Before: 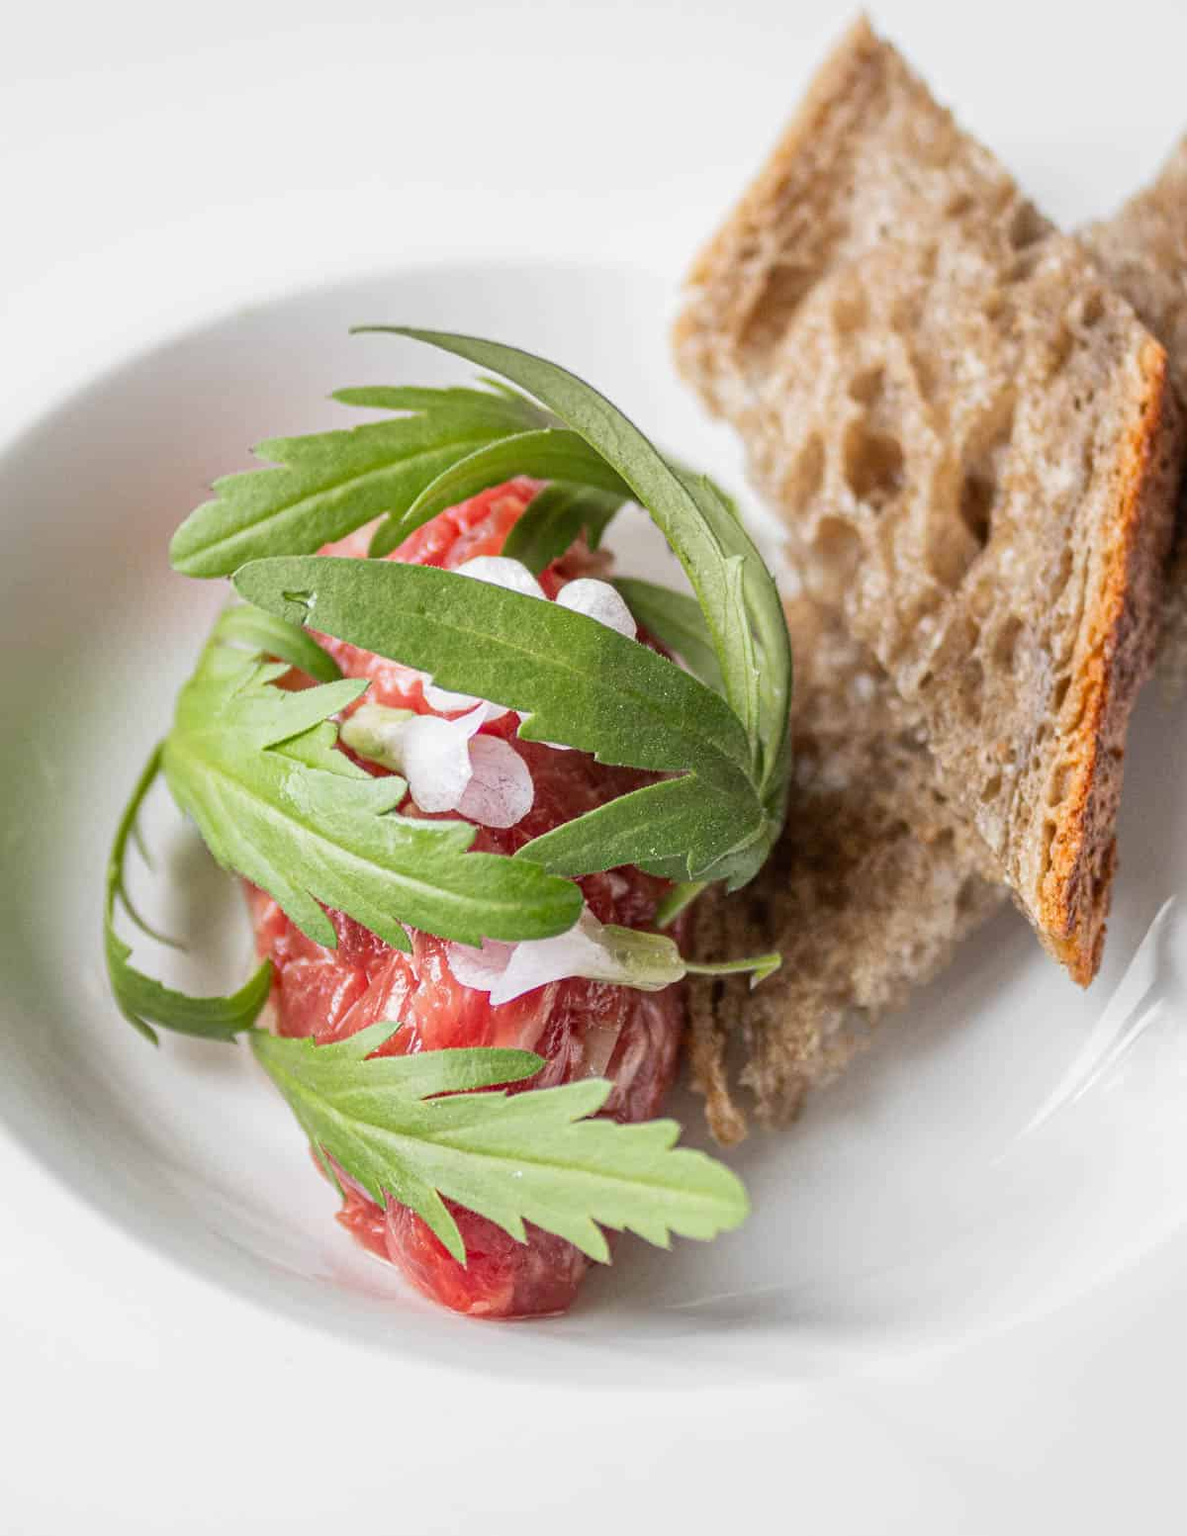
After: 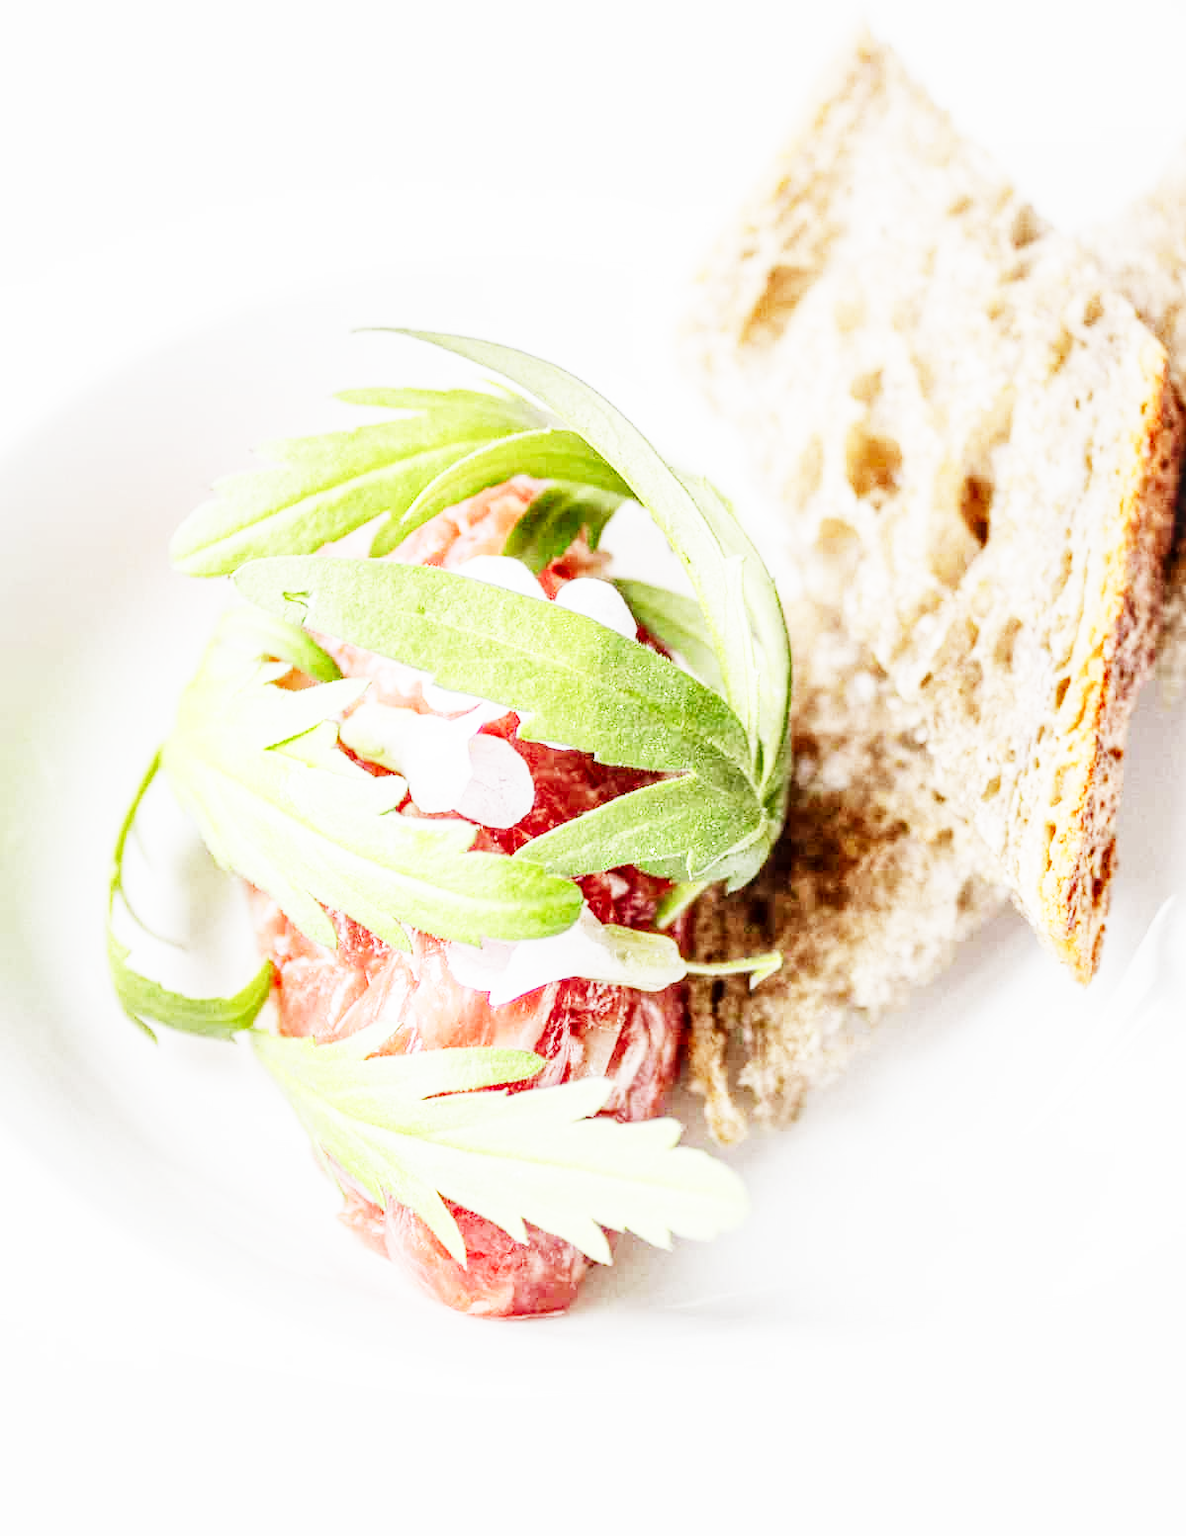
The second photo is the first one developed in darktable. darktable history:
color zones: curves: ch0 [(0.25, 0.5) (0.463, 0.627) (0.484, 0.637) (0.75, 0.5)]
local contrast: on, module defaults
exposure: black level correction 0, exposure 2.138 EV, compensate exposure bias true, compensate highlight preservation false
sigmoid: contrast 2, skew -0.2, preserve hue 0%, red attenuation 0.1, red rotation 0.035, green attenuation 0.1, green rotation -0.017, blue attenuation 0.15, blue rotation -0.052, base primaries Rec2020
